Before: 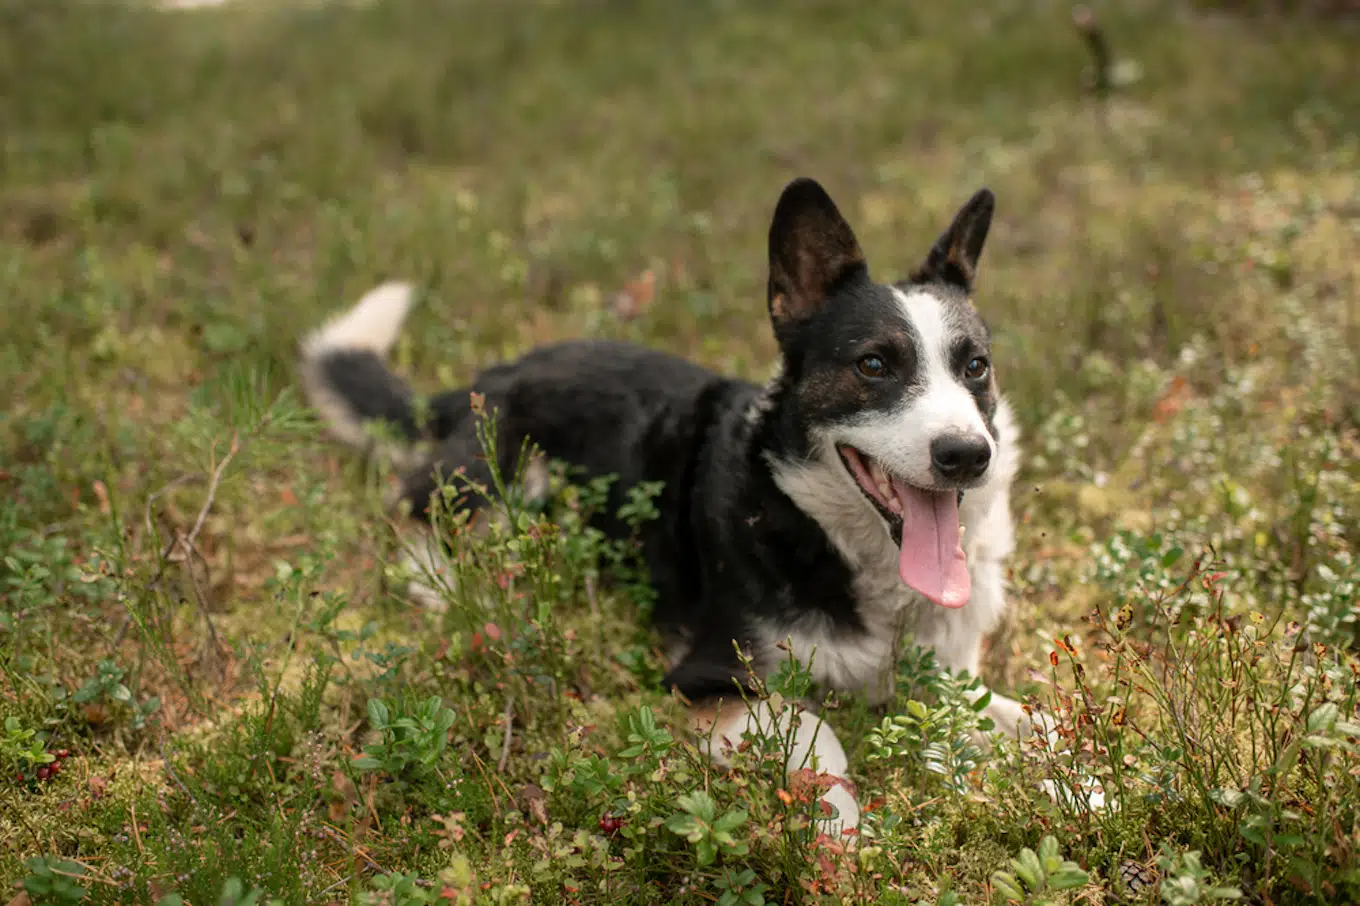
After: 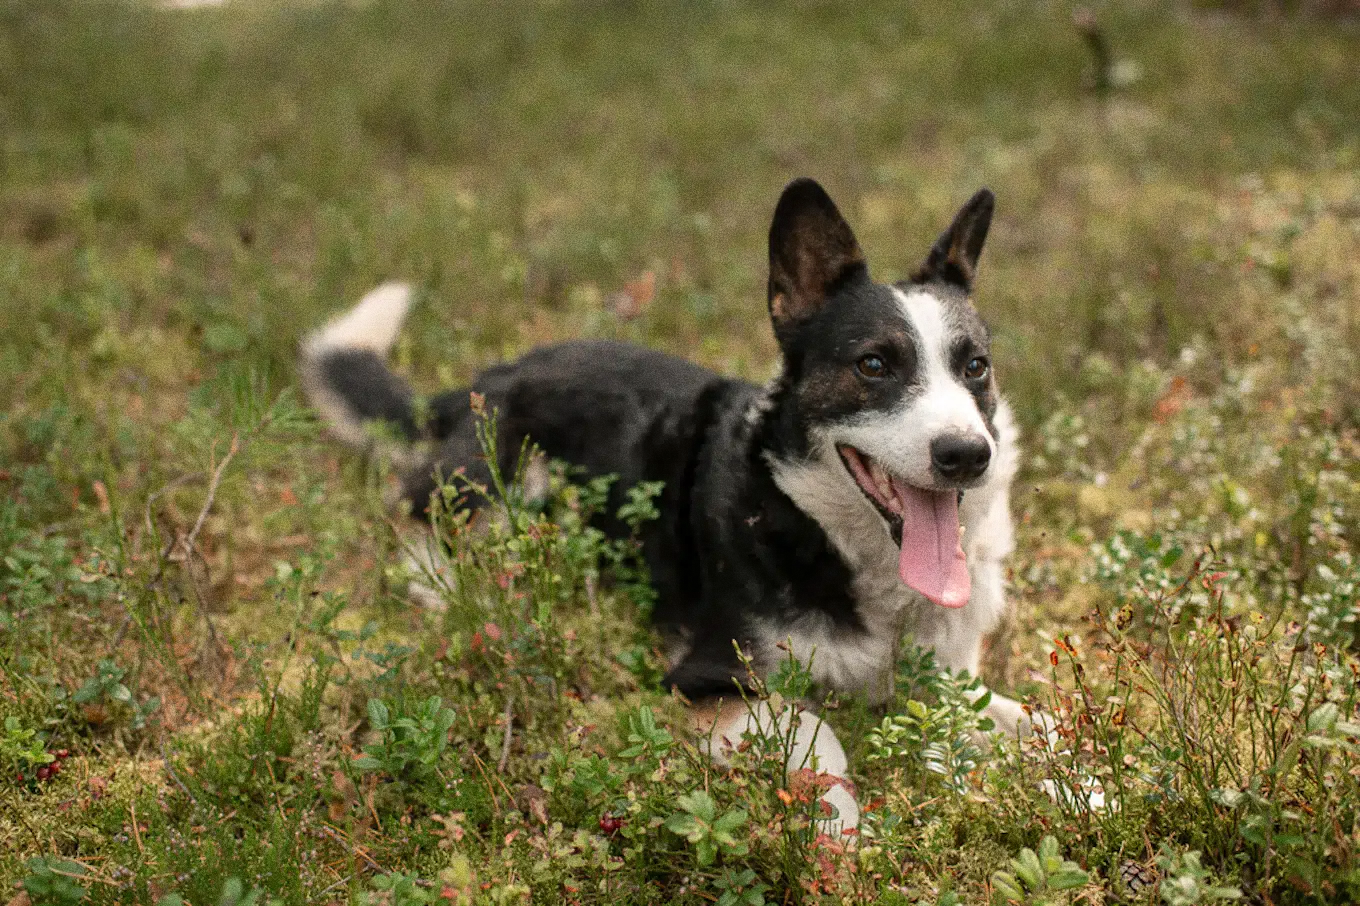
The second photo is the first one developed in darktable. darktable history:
grain: coarseness 0.09 ISO, strength 40%
shadows and highlights: low approximation 0.01, soften with gaussian
